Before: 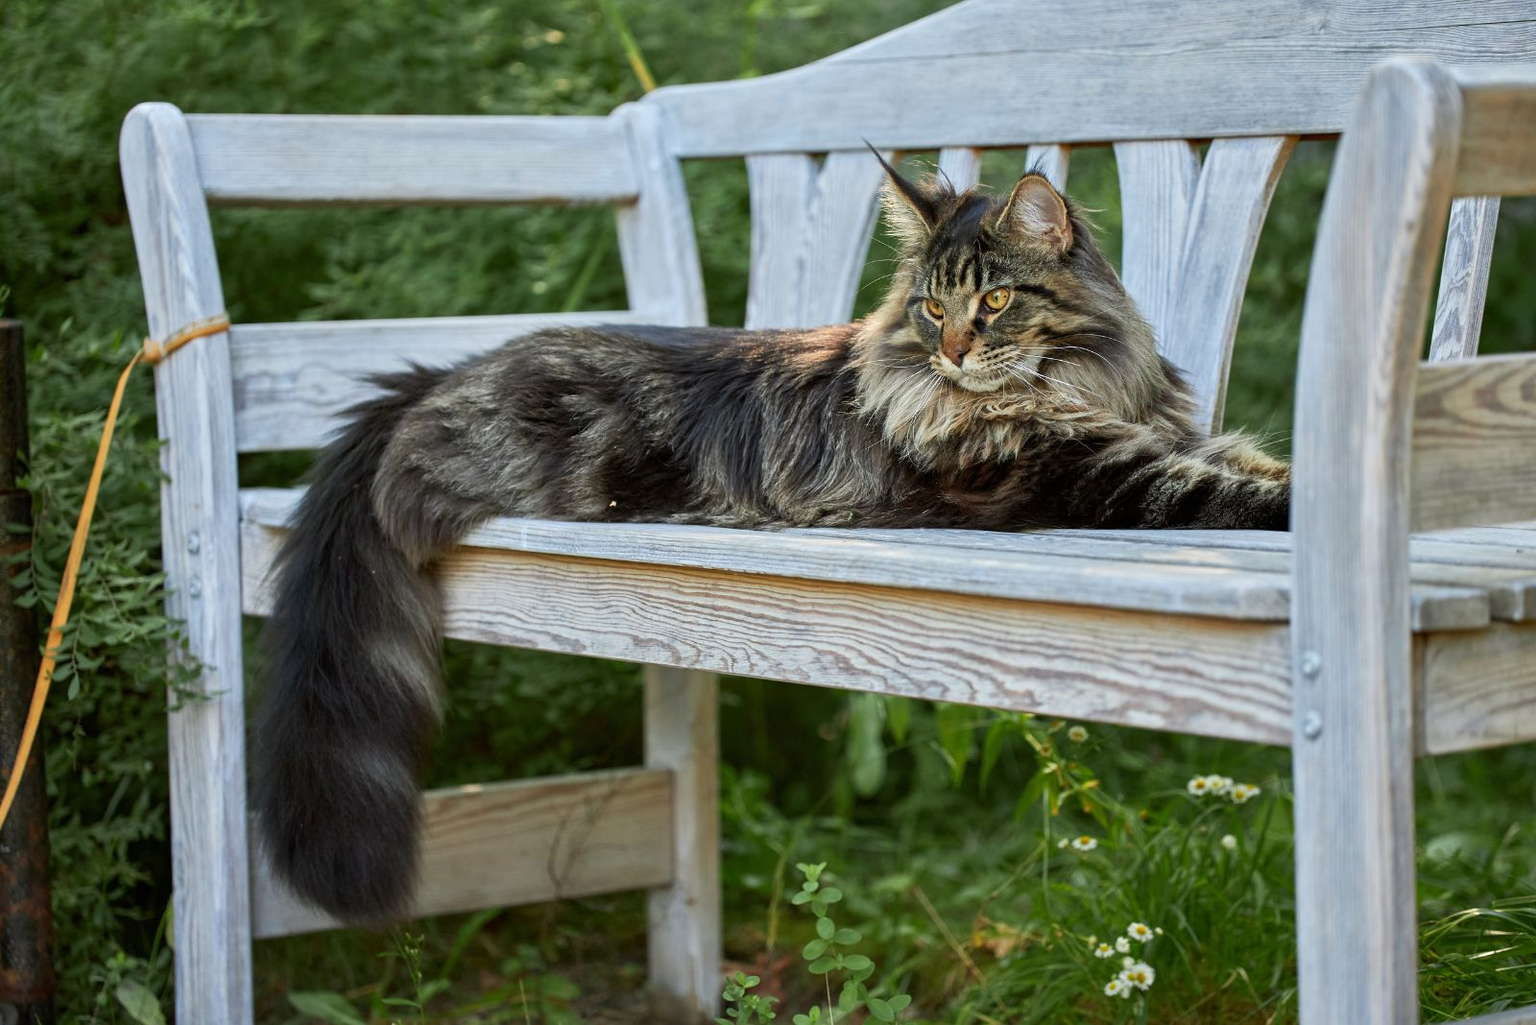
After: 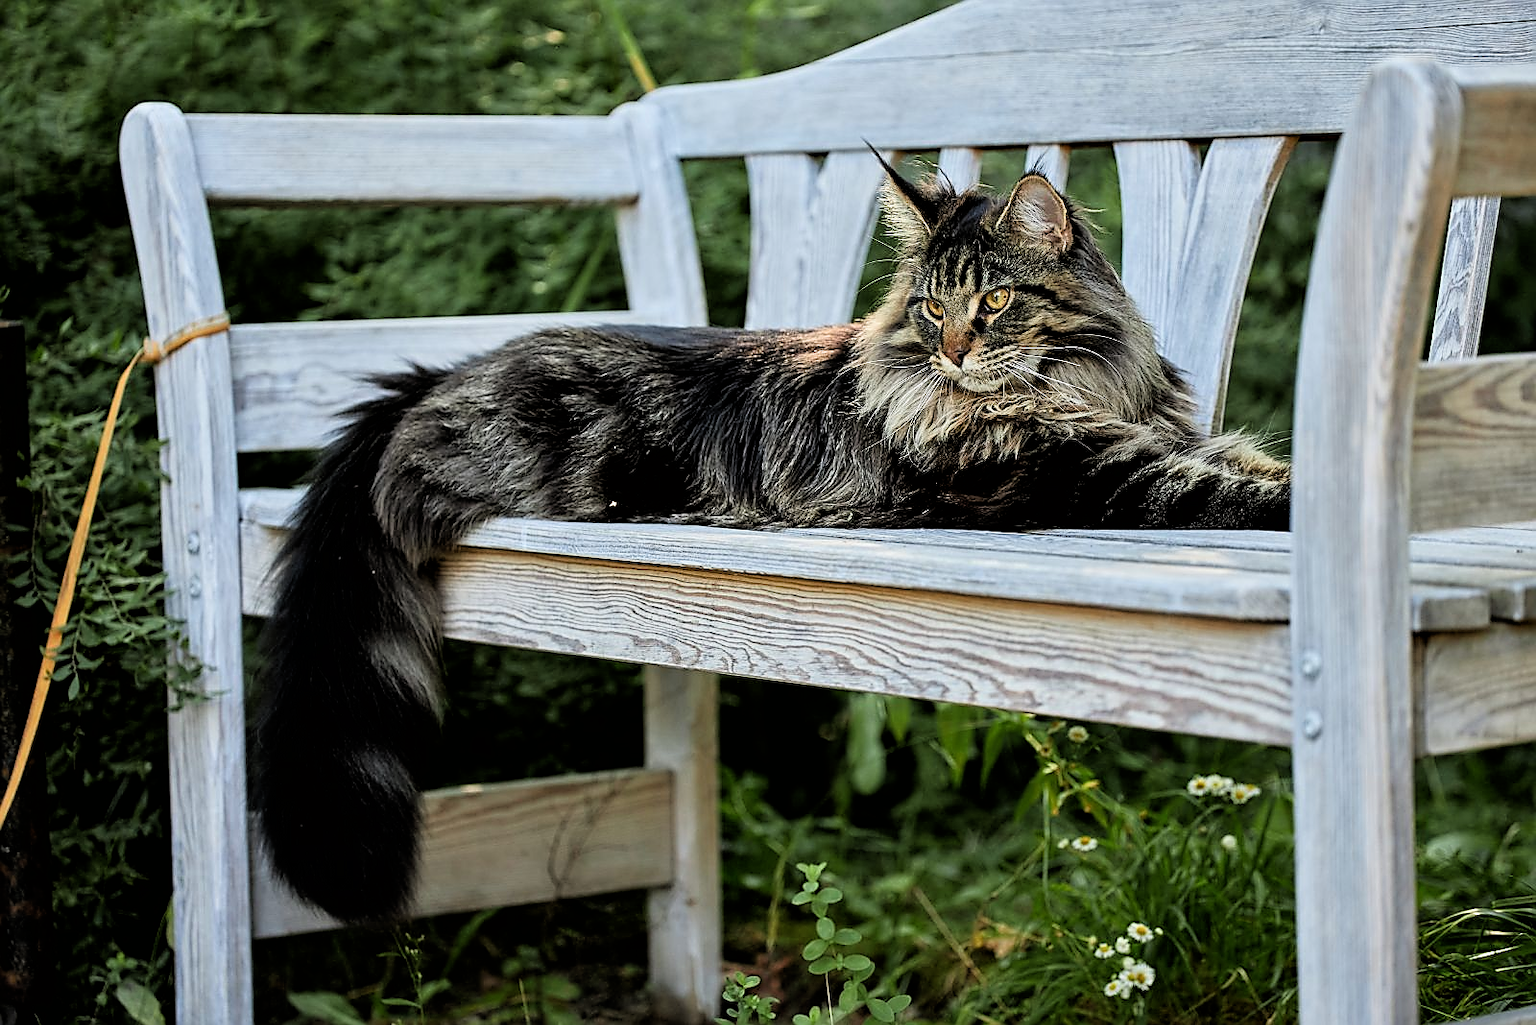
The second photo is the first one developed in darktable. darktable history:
sharpen: radius 1.4, amount 1.25, threshold 0.7
filmic rgb: black relative exposure -3.72 EV, white relative exposure 2.77 EV, dynamic range scaling -5.32%, hardness 3.03
